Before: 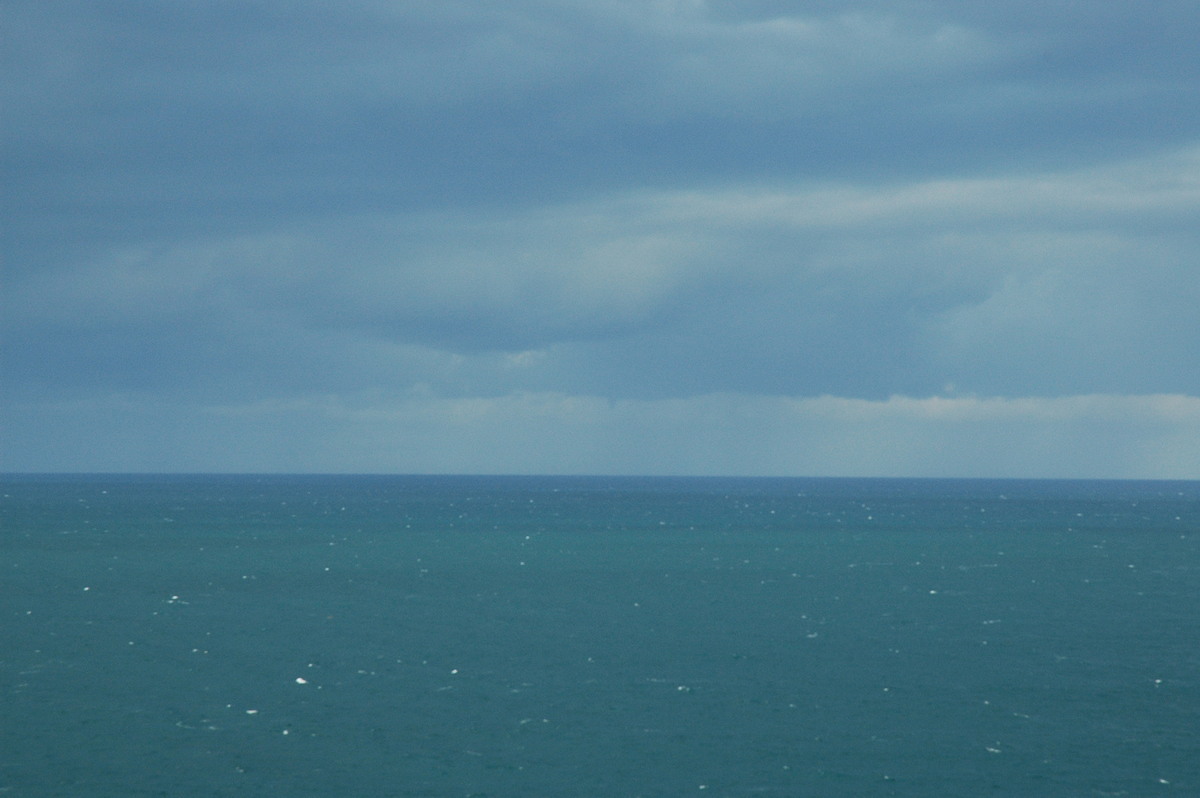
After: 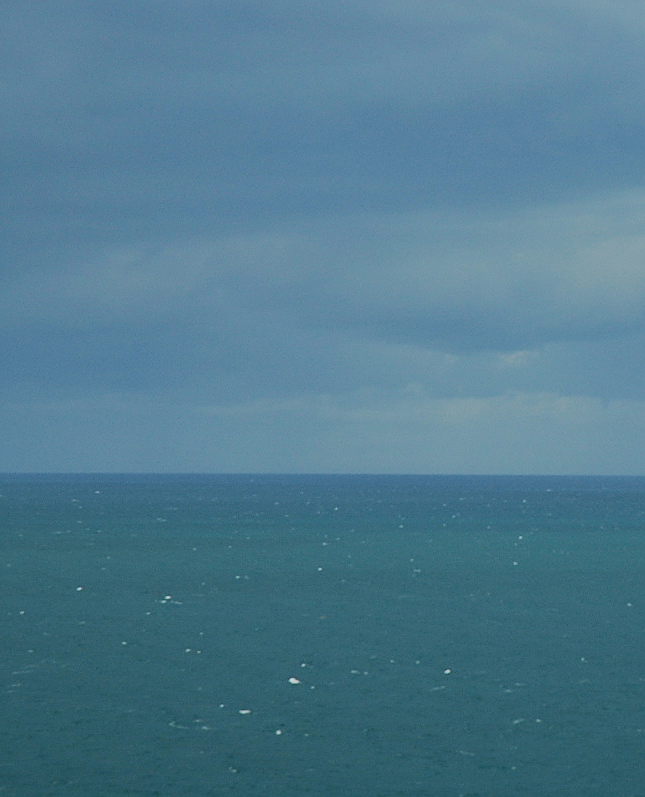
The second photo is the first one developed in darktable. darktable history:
crop: left 0.587%, right 45.588%, bottom 0.086%
filmic rgb: black relative exposure -7.15 EV, white relative exposure 5.36 EV, hardness 3.02, color science v6 (2022)
sharpen: on, module defaults
